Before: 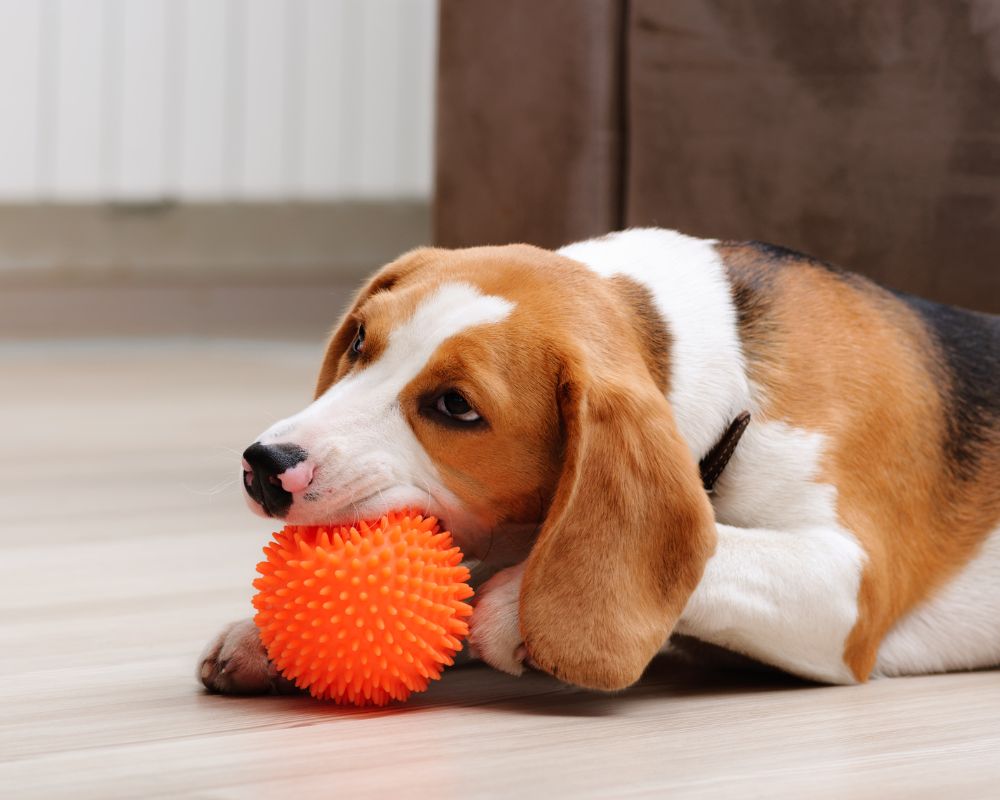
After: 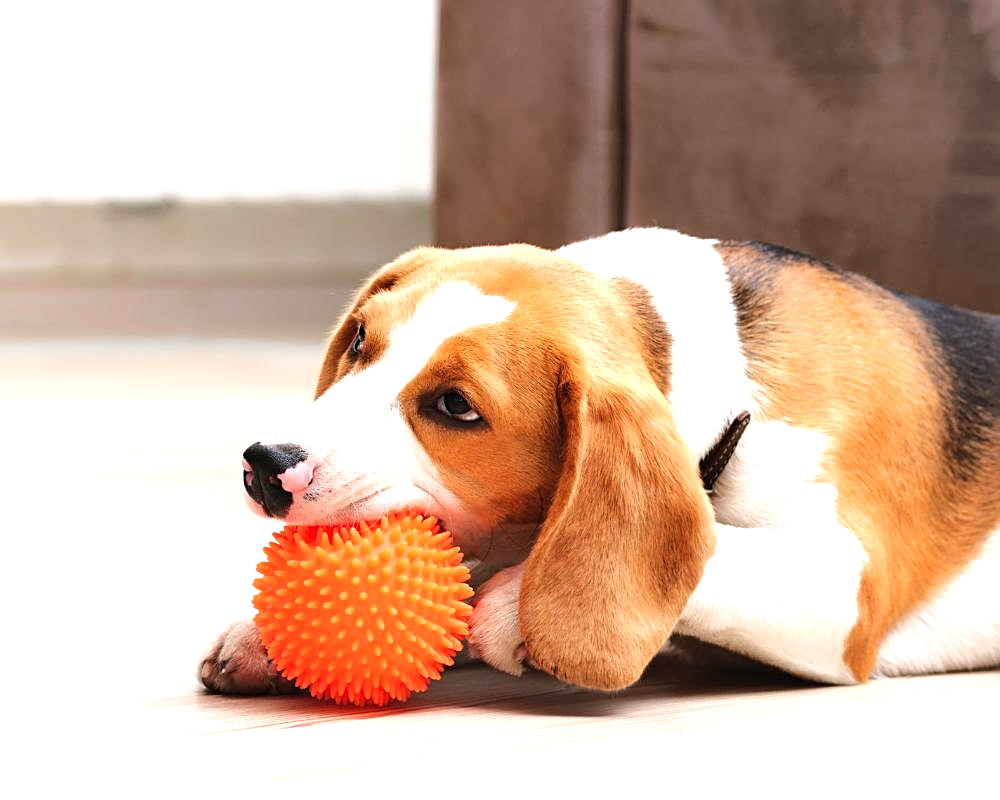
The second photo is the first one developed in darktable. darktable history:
exposure: black level correction 0, exposure 1.001 EV, compensate highlight preservation false
sharpen: on, module defaults
